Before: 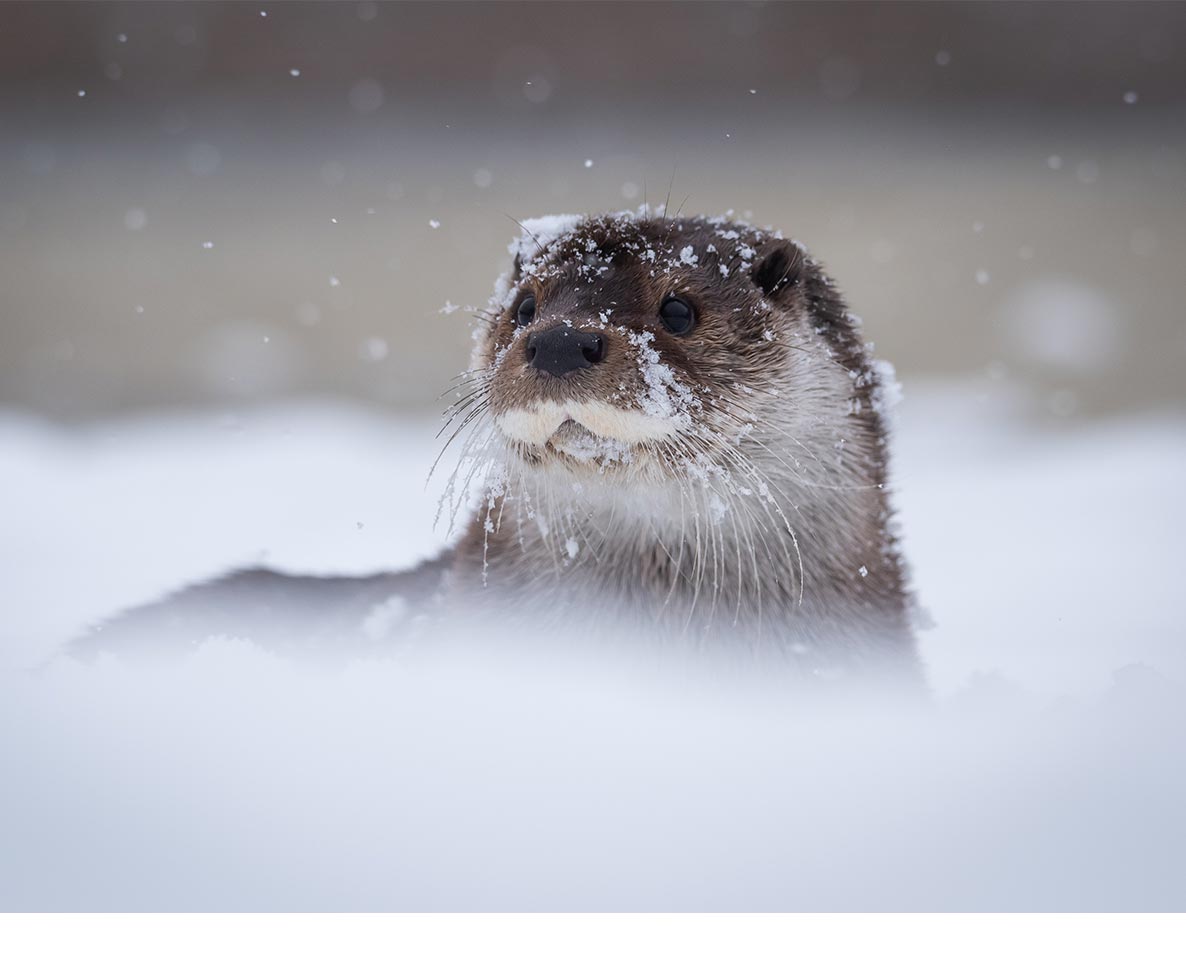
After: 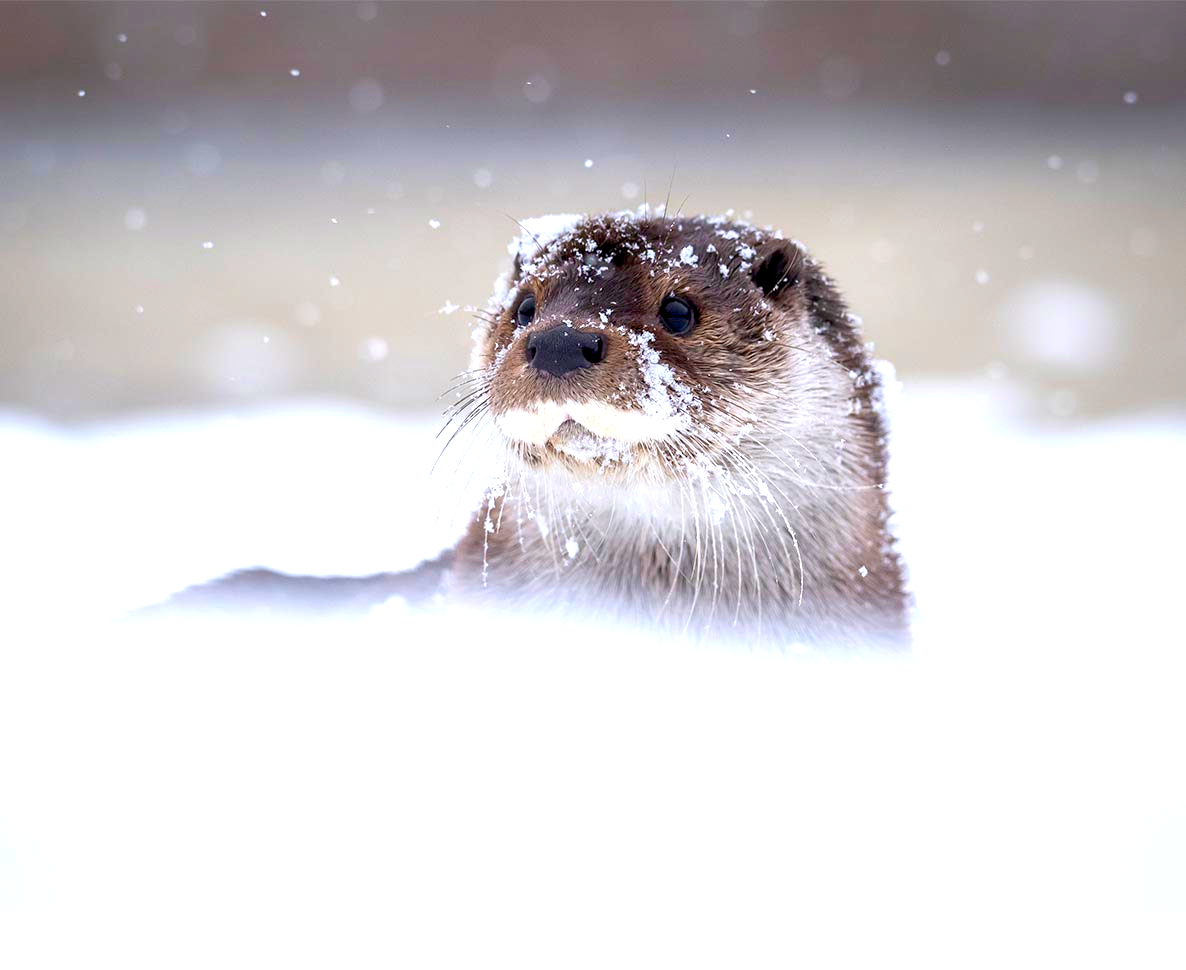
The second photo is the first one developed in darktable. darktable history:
color balance rgb: linear chroma grading › global chroma 13.3%, global vibrance 41.49%
exposure: black level correction 0.008, exposure 0.979 EV, compensate highlight preservation false
